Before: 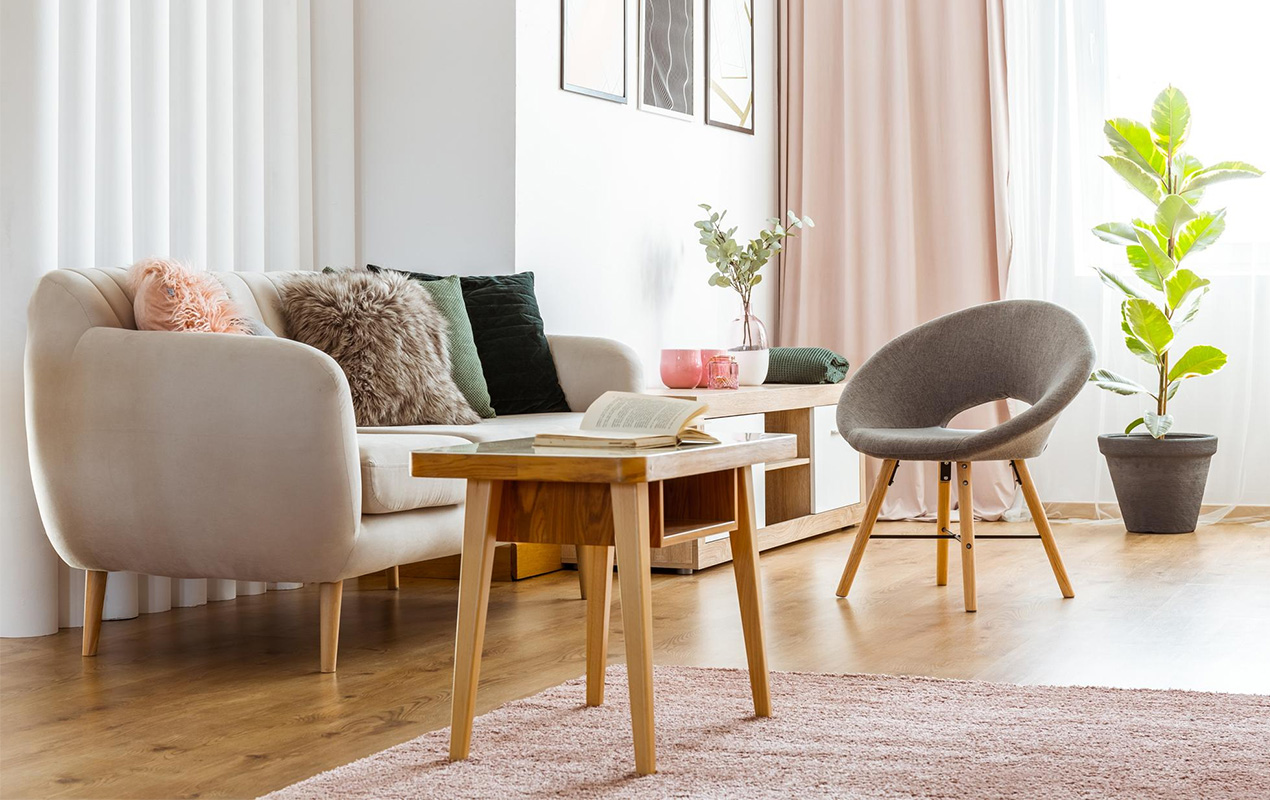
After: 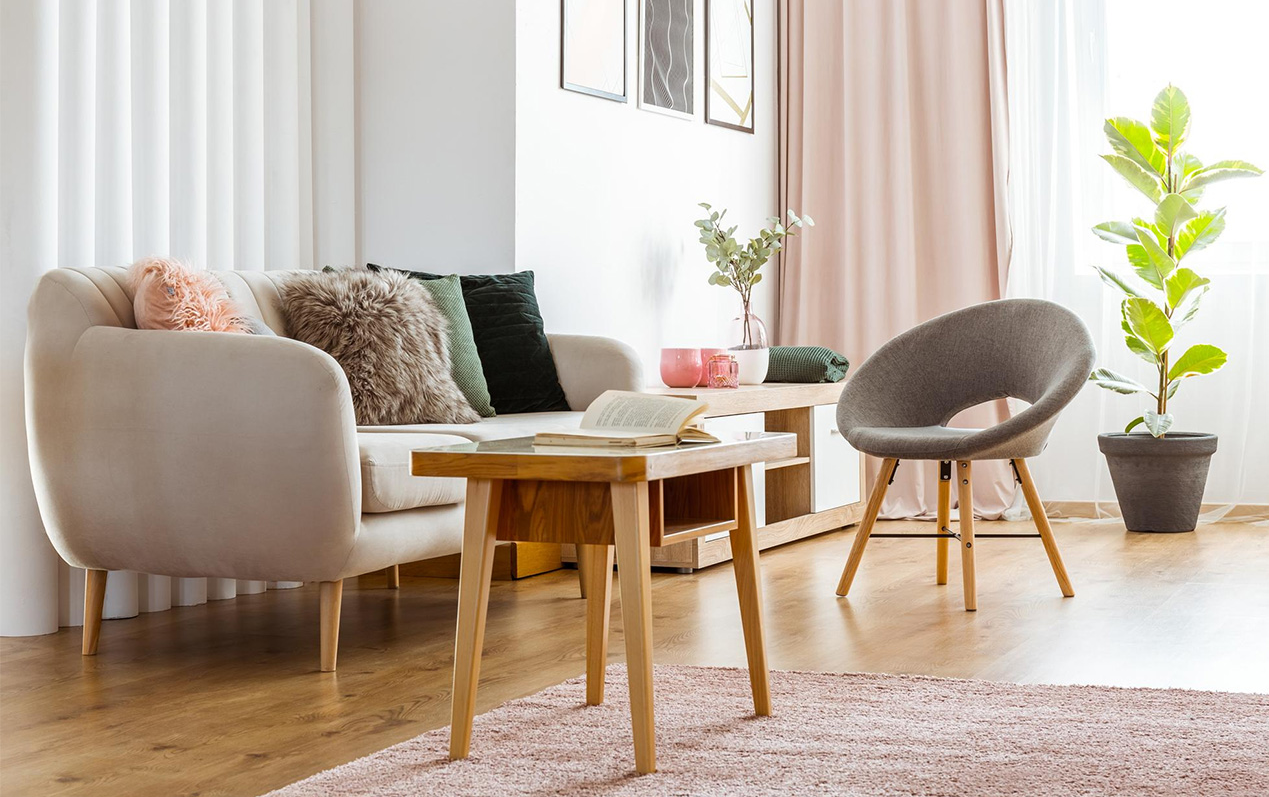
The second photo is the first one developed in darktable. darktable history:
crop: top 0.236%, bottom 0.097%
